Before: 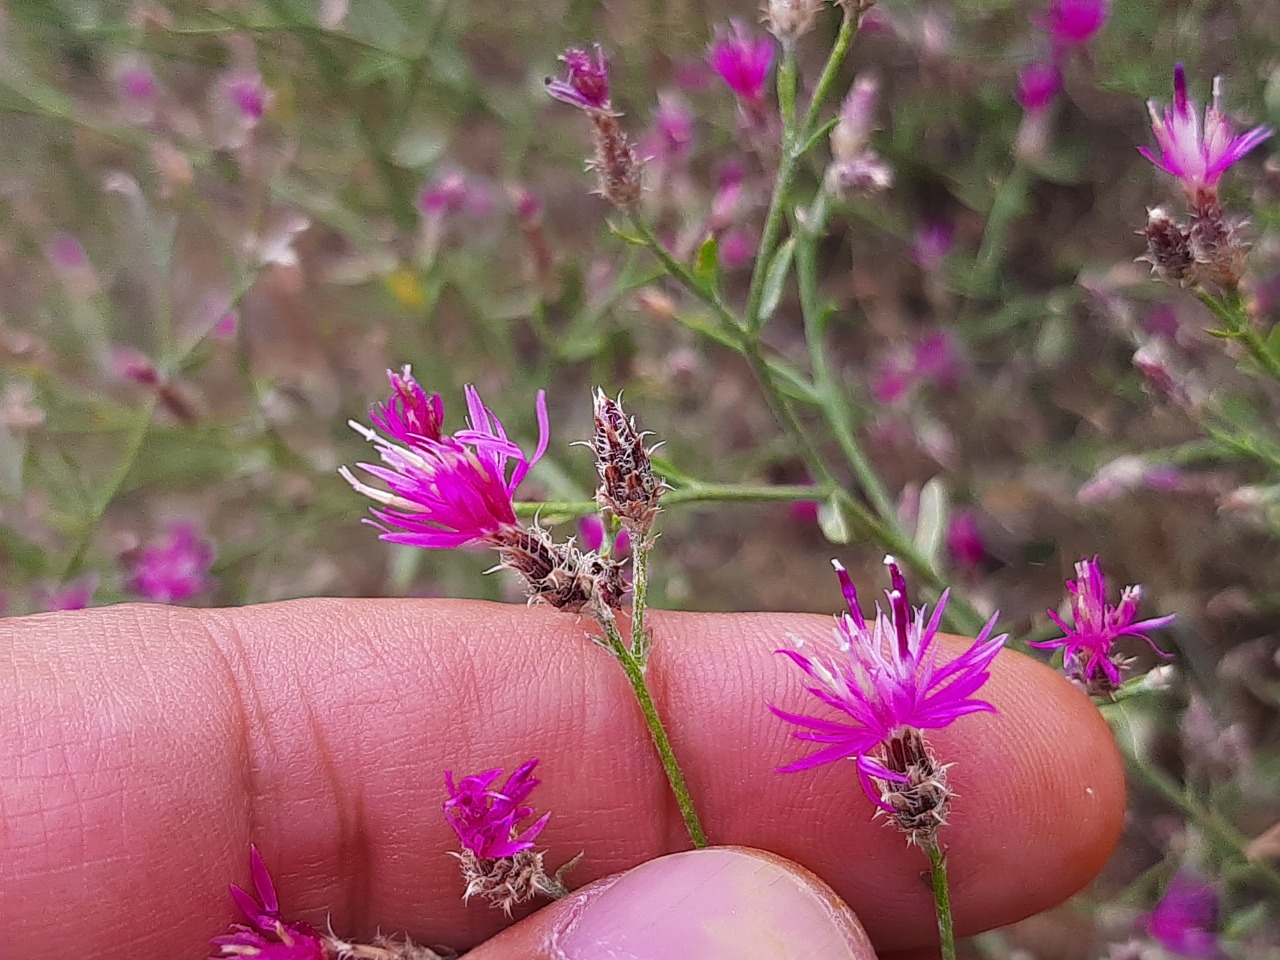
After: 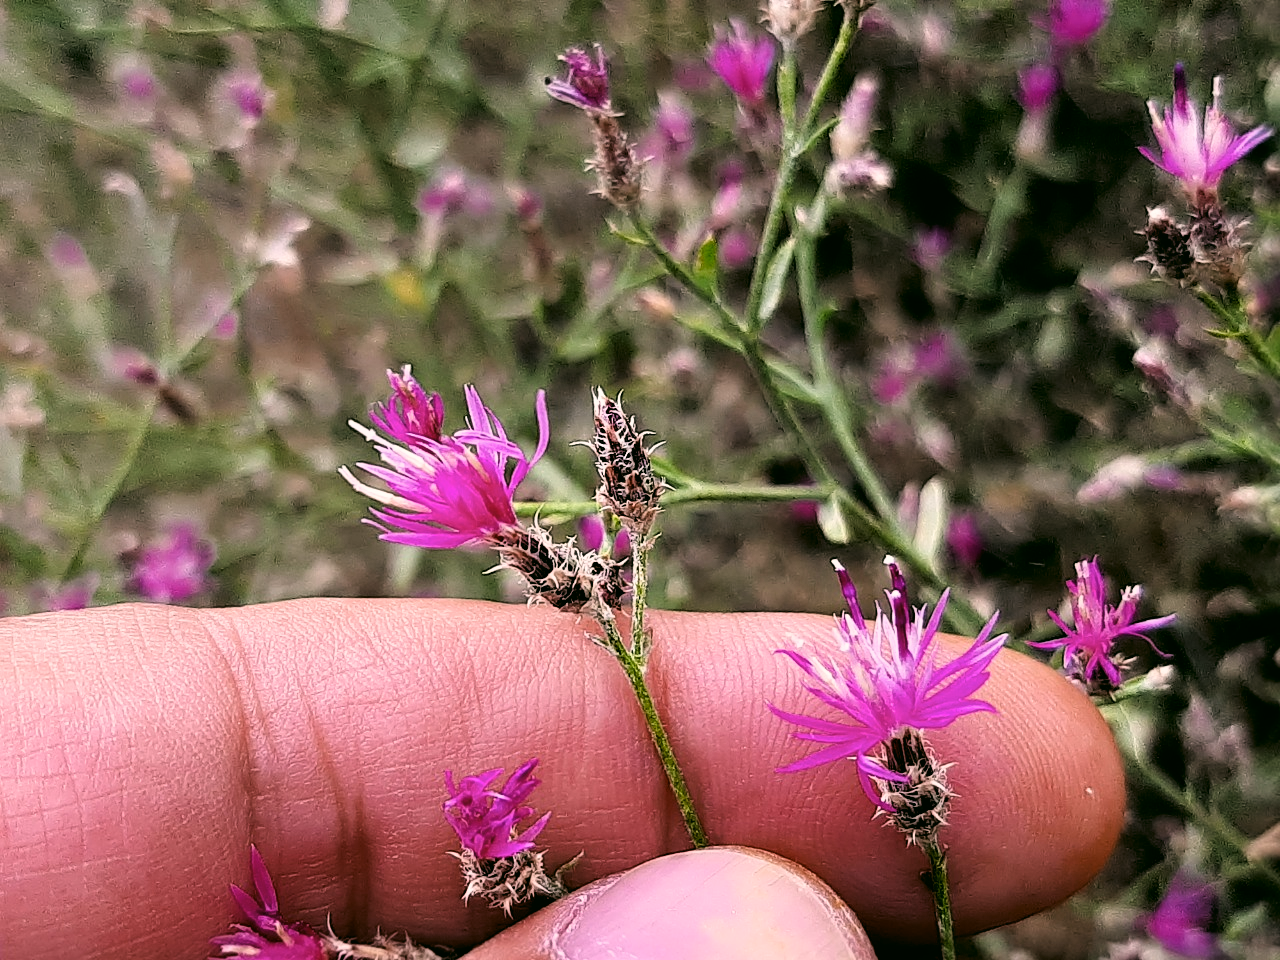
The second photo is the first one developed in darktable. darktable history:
color correction: highlights a* 4.02, highlights b* 4.98, shadows a* -7.55, shadows b* 4.98
filmic rgb: black relative exposure -3.75 EV, white relative exposure 2.4 EV, dynamic range scaling -50%, hardness 3.42, latitude 30%, contrast 1.8
